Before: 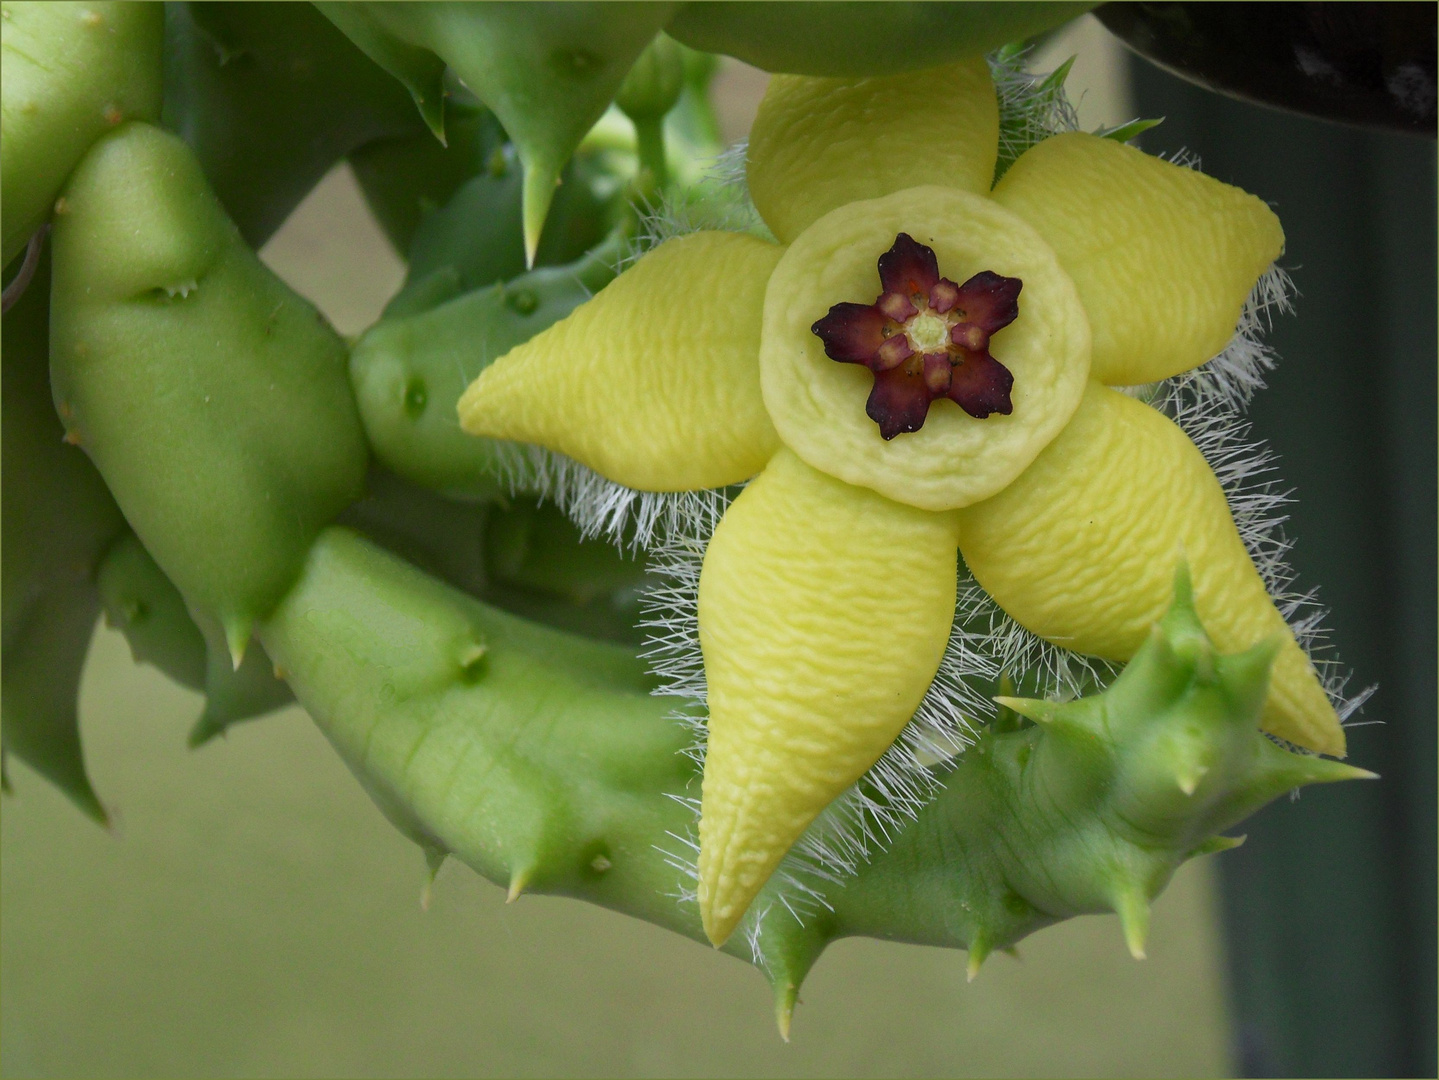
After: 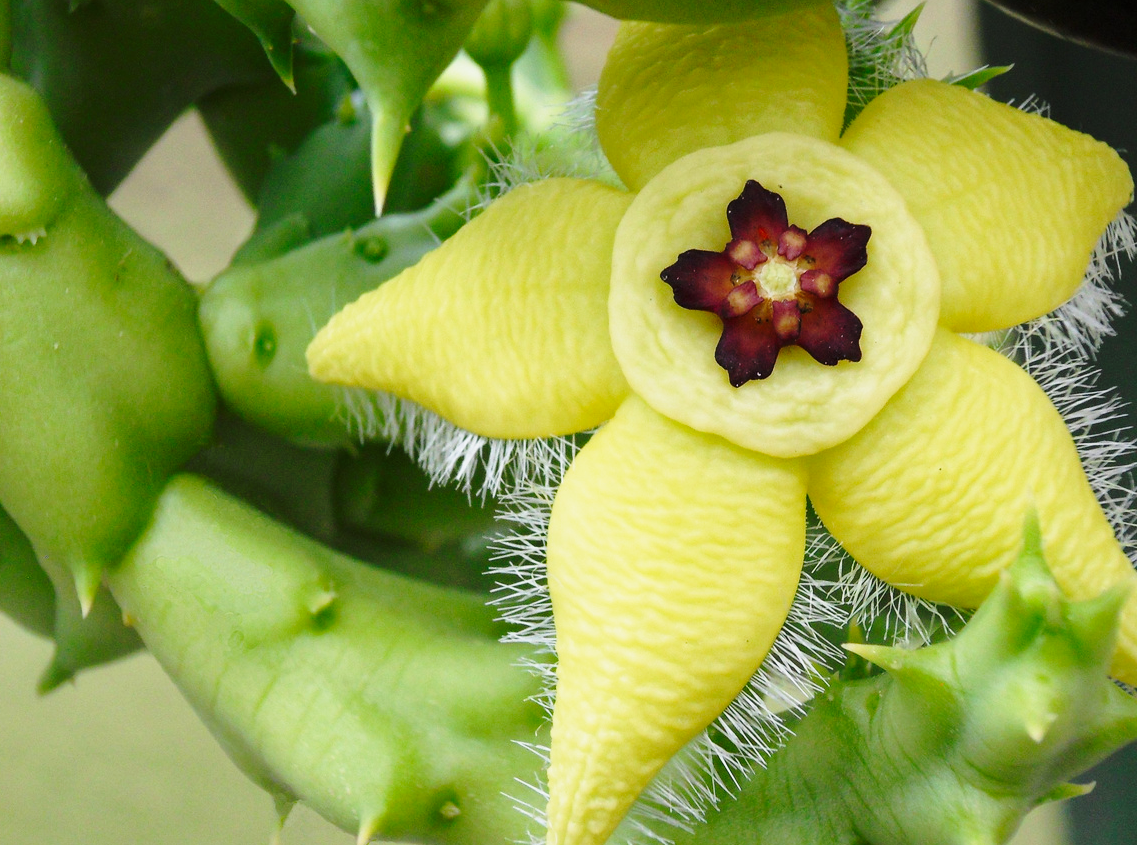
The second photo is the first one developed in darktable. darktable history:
base curve: curves: ch0 [(0, 0) (0.028, 0.03) (0.121, 0.232) (0.46, 0.748) (0.859, 0.968) (1, 1)], preserve colors none
exposure: exposure -0.011 EV, compensate highlight preservation false
crop and rotate: left 10.536%, top 4.975%, right 10.396%, bottom 16.775%
